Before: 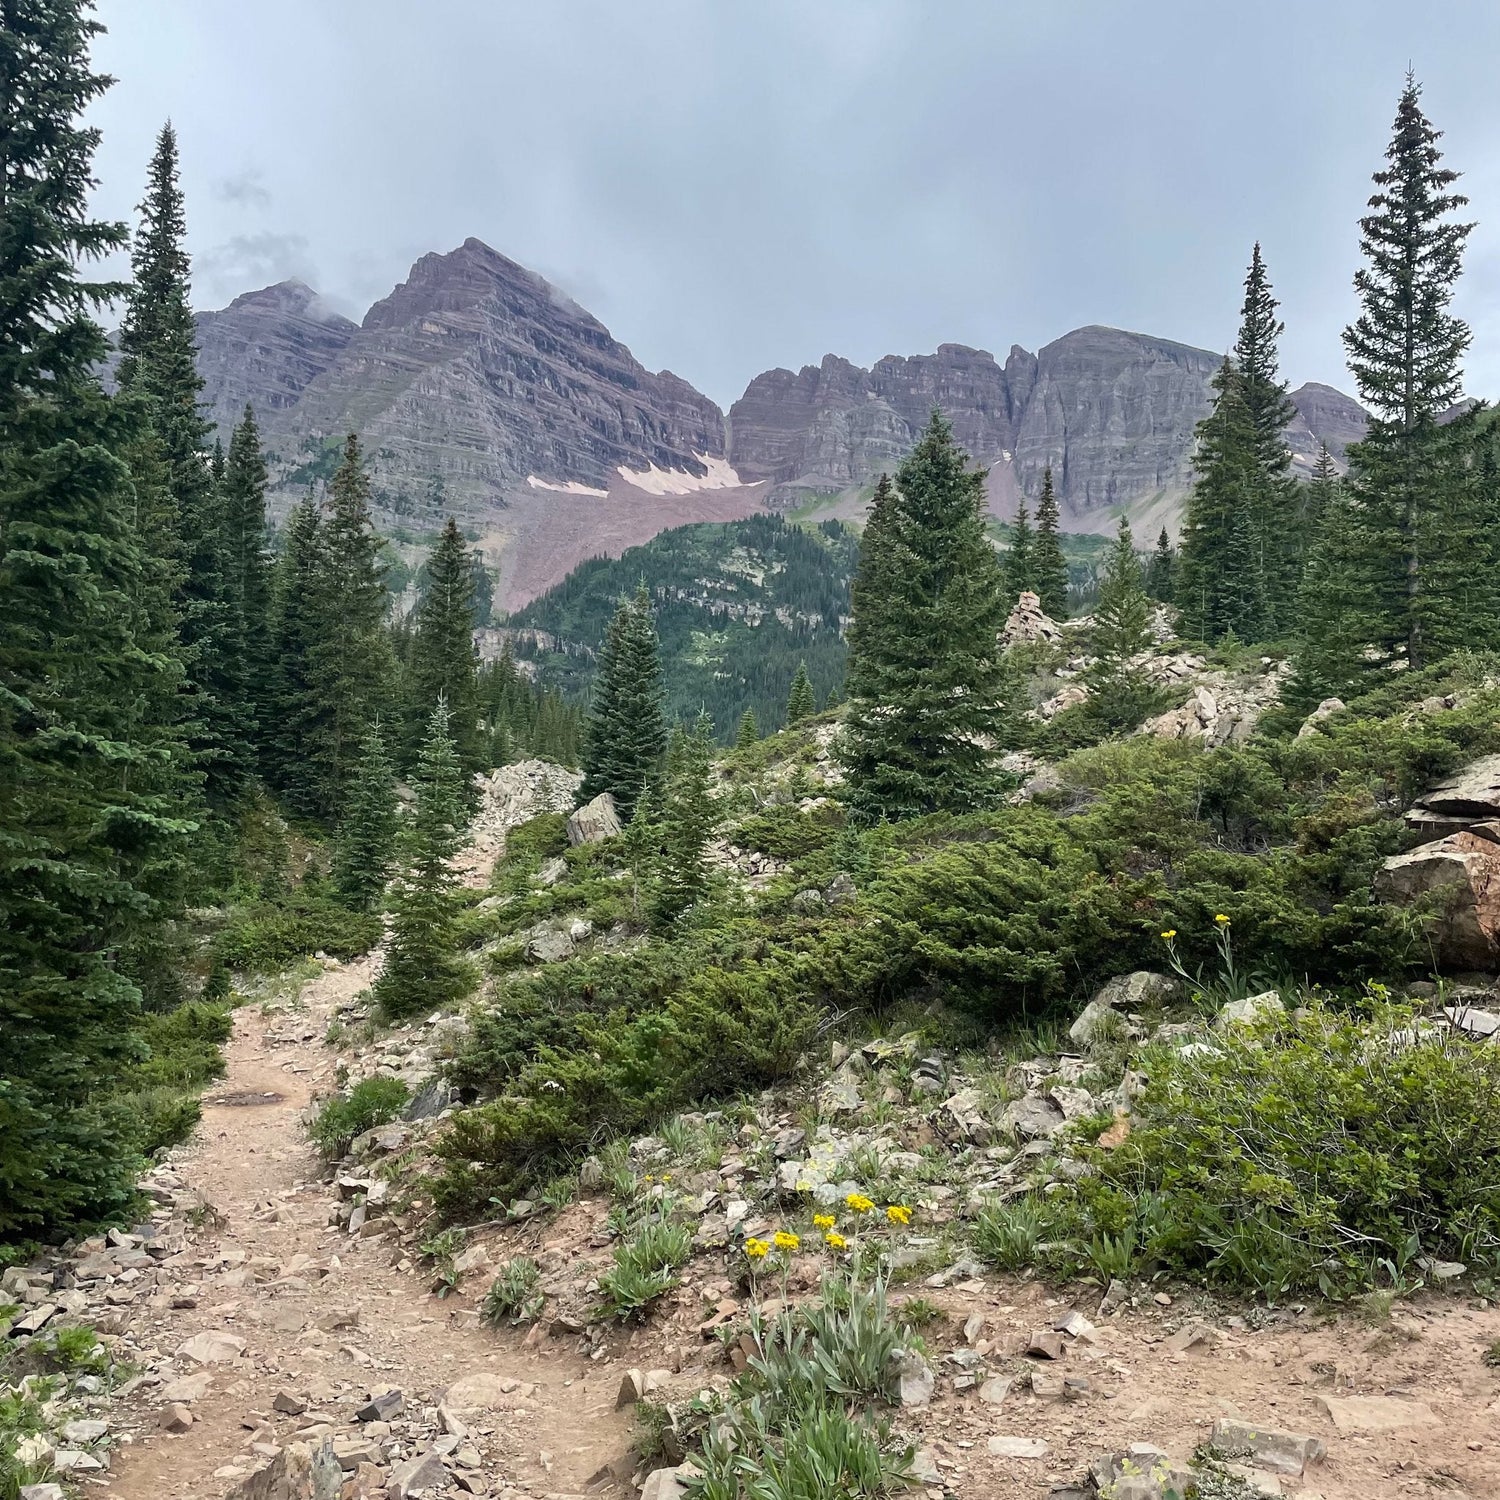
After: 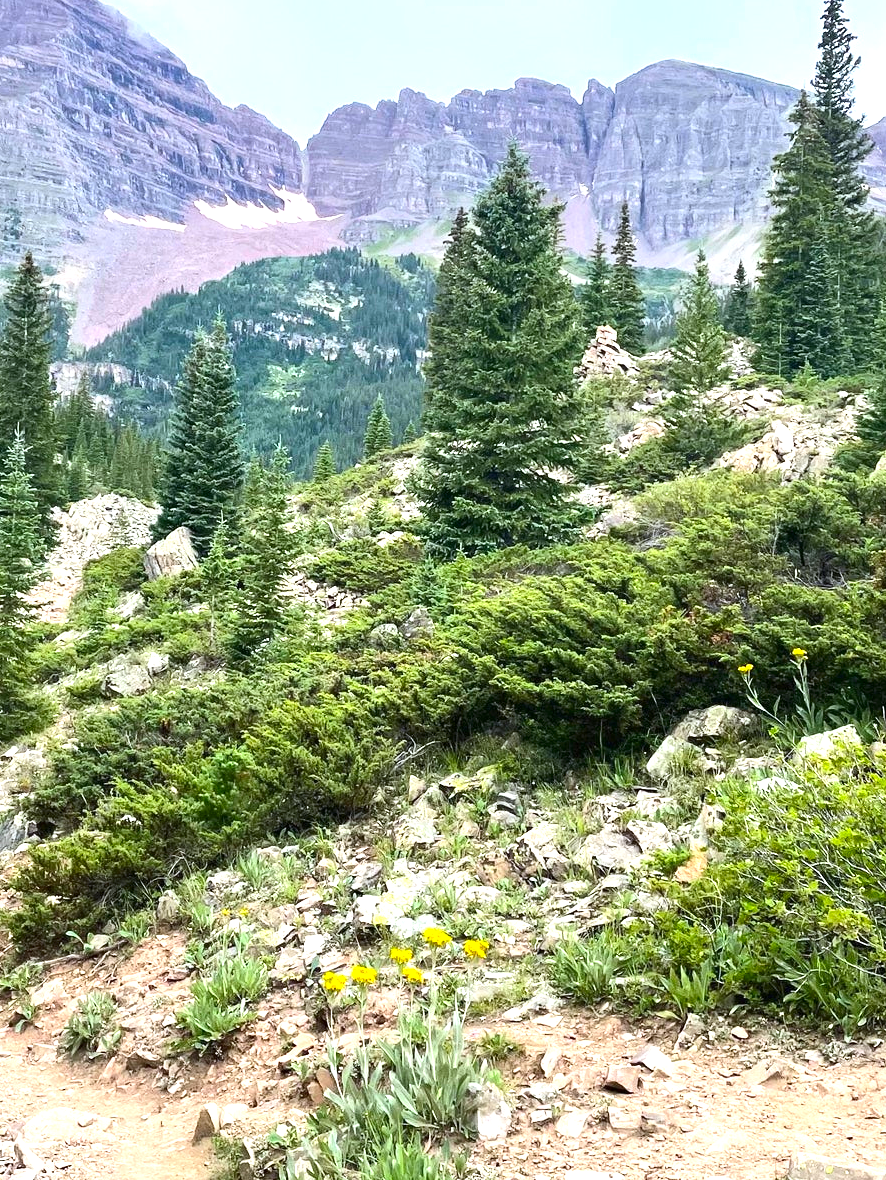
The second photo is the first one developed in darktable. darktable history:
exposure: black level correction 0, exposure 1.1 EV, compensate highlight preservation false
white balance: red 0.983, blue 1.036
crop and rotate: left 28.256%, top 17.734%, right 12.656%, bottom 3.573%
contrast brightness saturation: contrast 0.16, saturation 0.32
